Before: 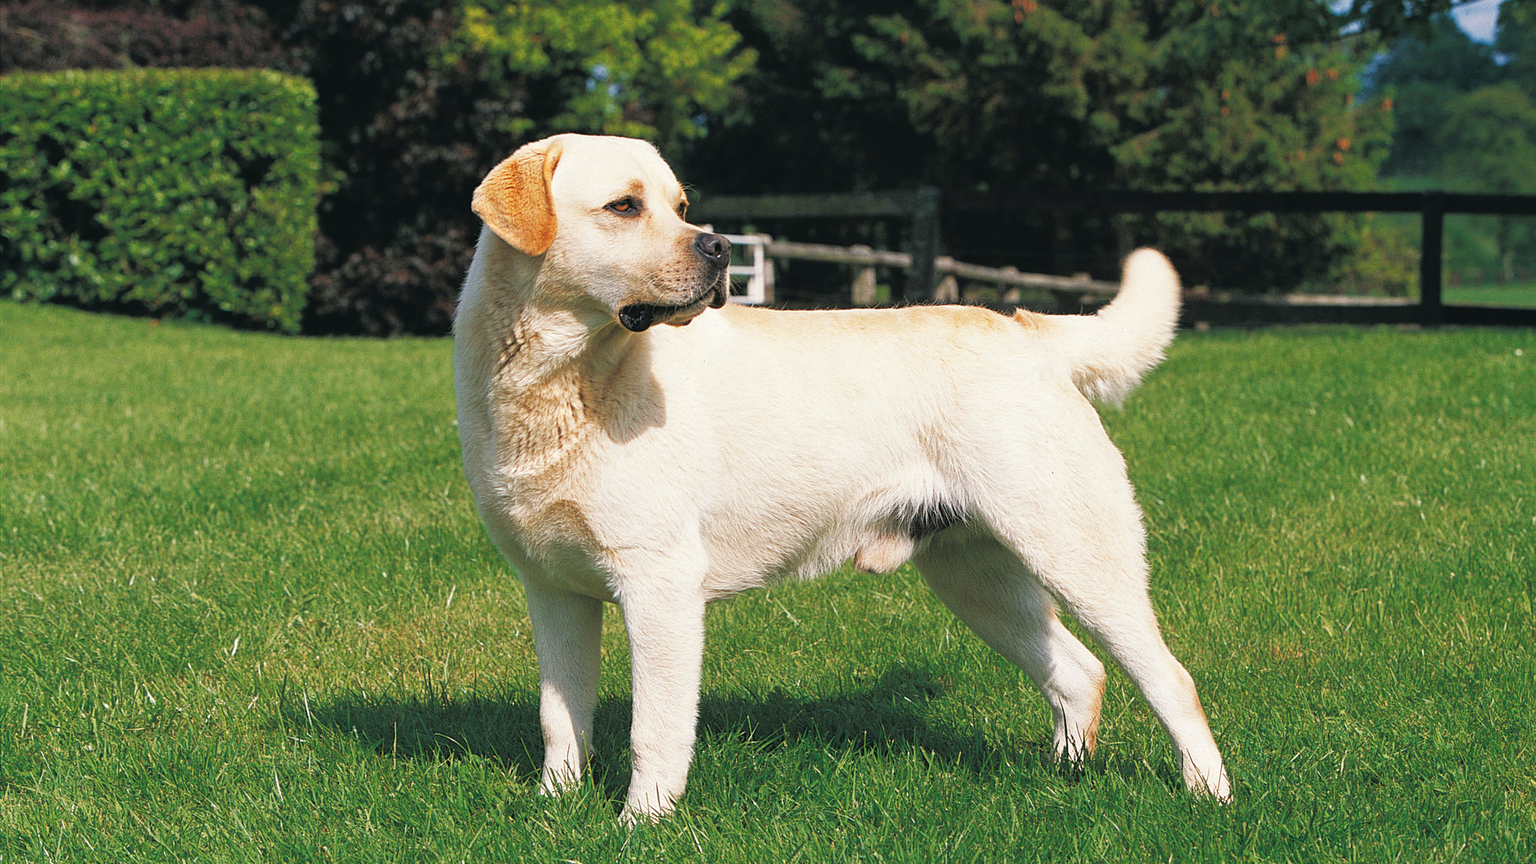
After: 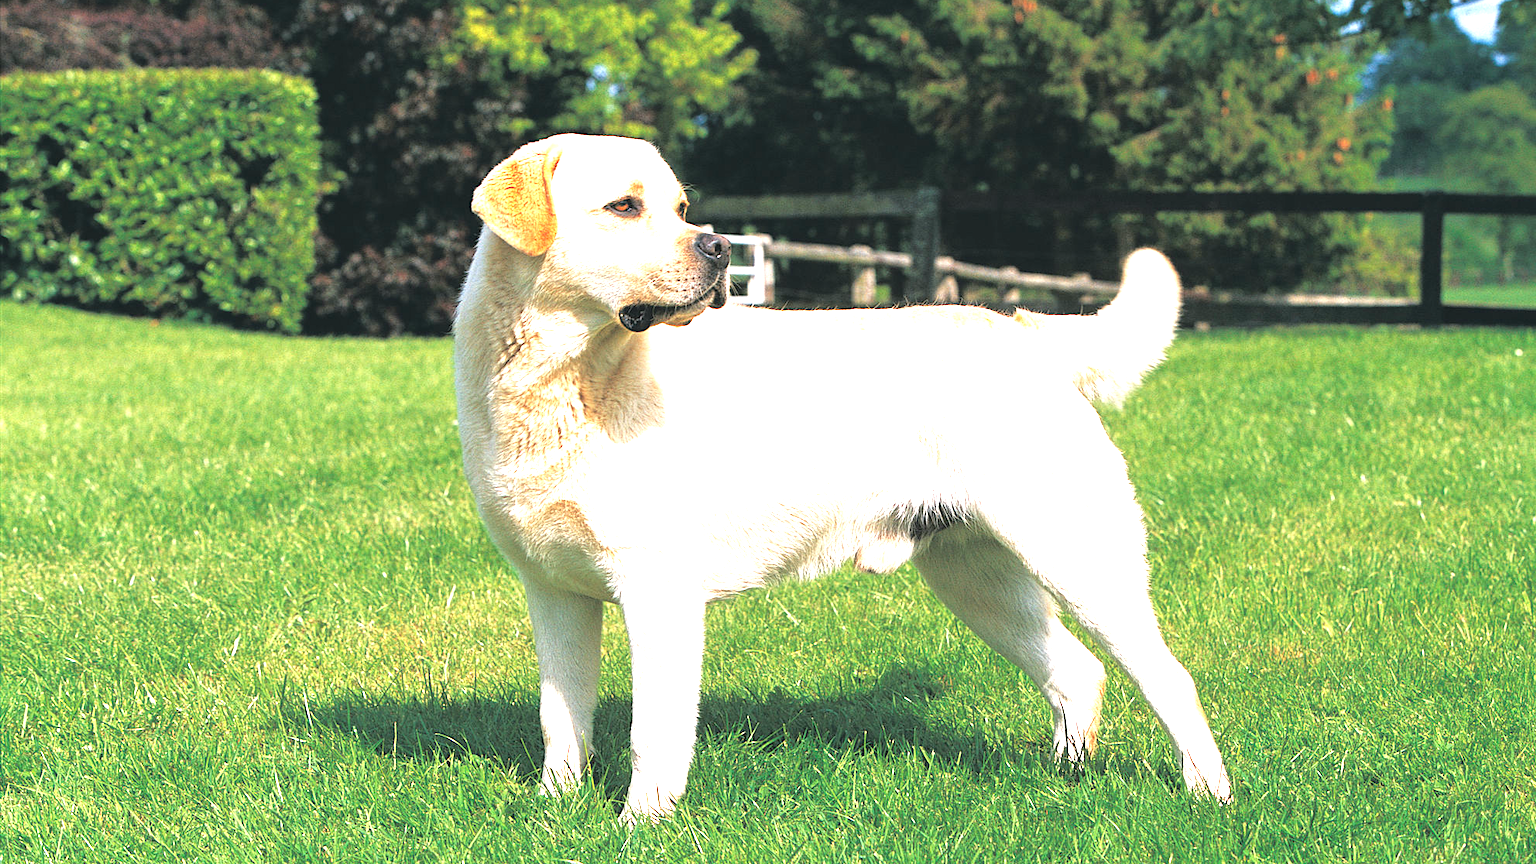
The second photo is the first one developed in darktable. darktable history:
exposure: black level correction 0, exposure 1.353 EV, compensate highlight preservation false
